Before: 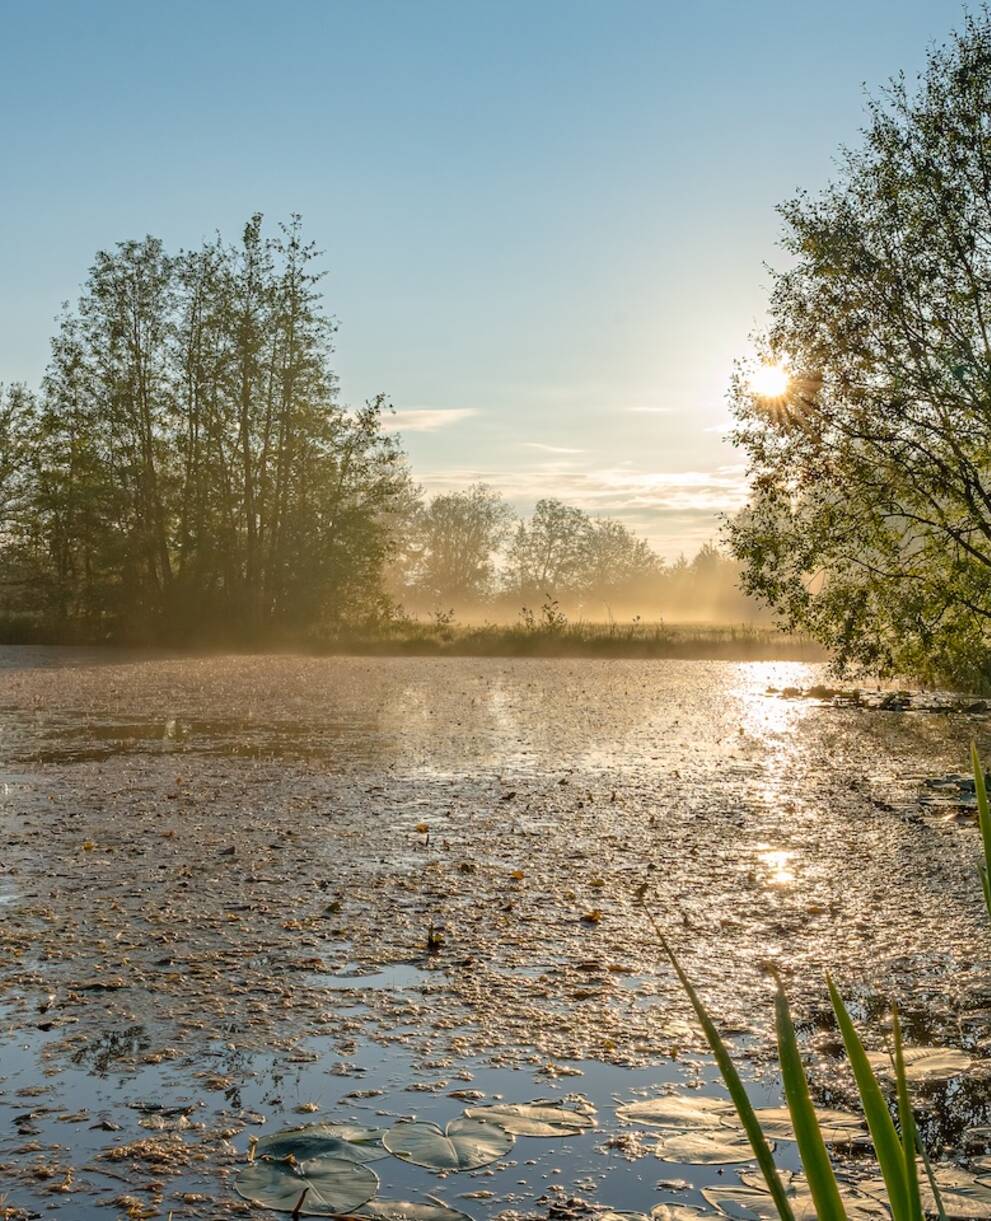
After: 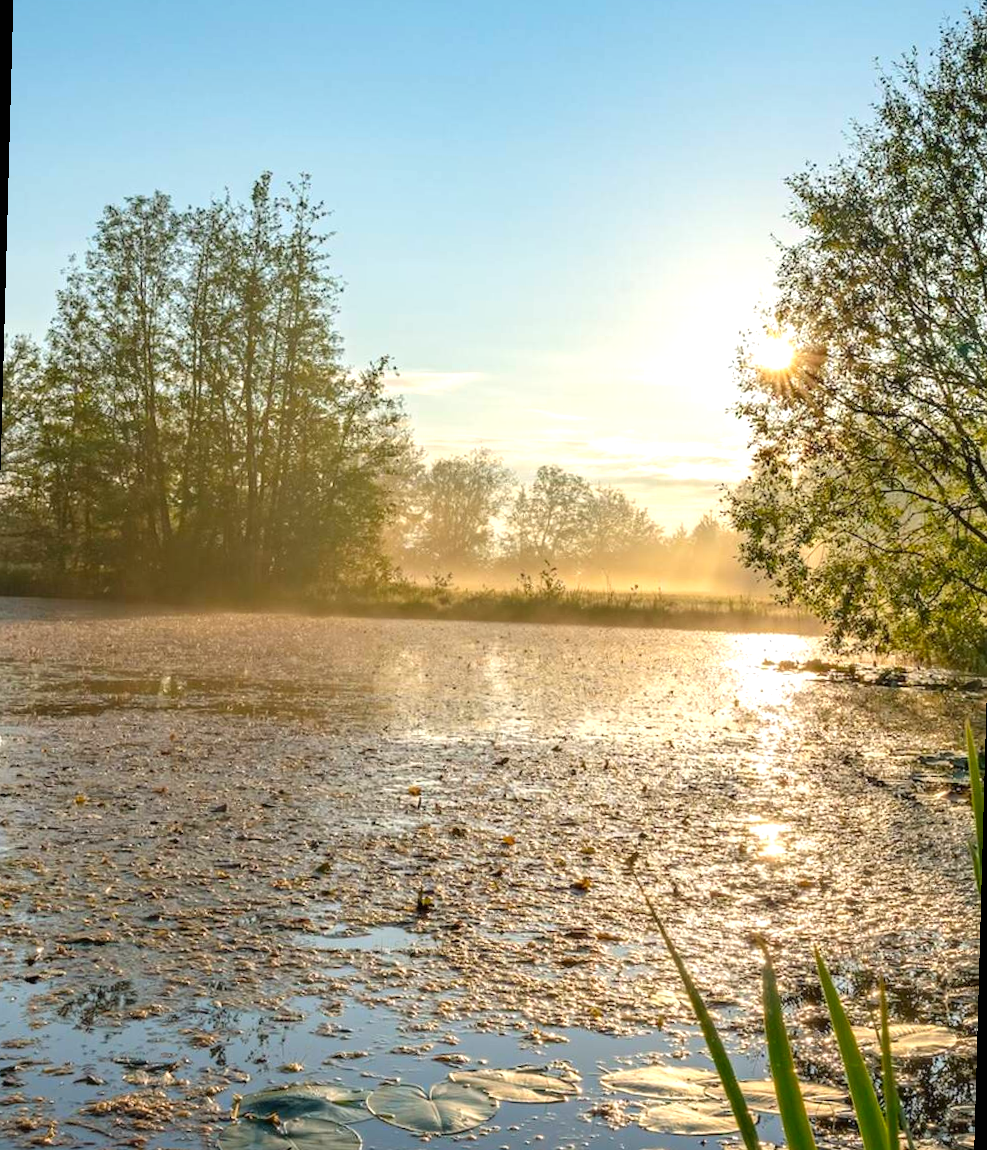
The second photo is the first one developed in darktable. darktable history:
color zones: curves: ch1 [(0.077, 0.436) (0.25, 0.5) (0.75, 0.5)]
exposure: black level correction 0, exposure 0.5 EV, compensate highlight preservation false
contrast brightness saturation: saturation 0.18
rotate and perspective: rotation 1.57°, crop left 0.018, crop right 0.982, crop top 0.039, crop bottom 0.961
